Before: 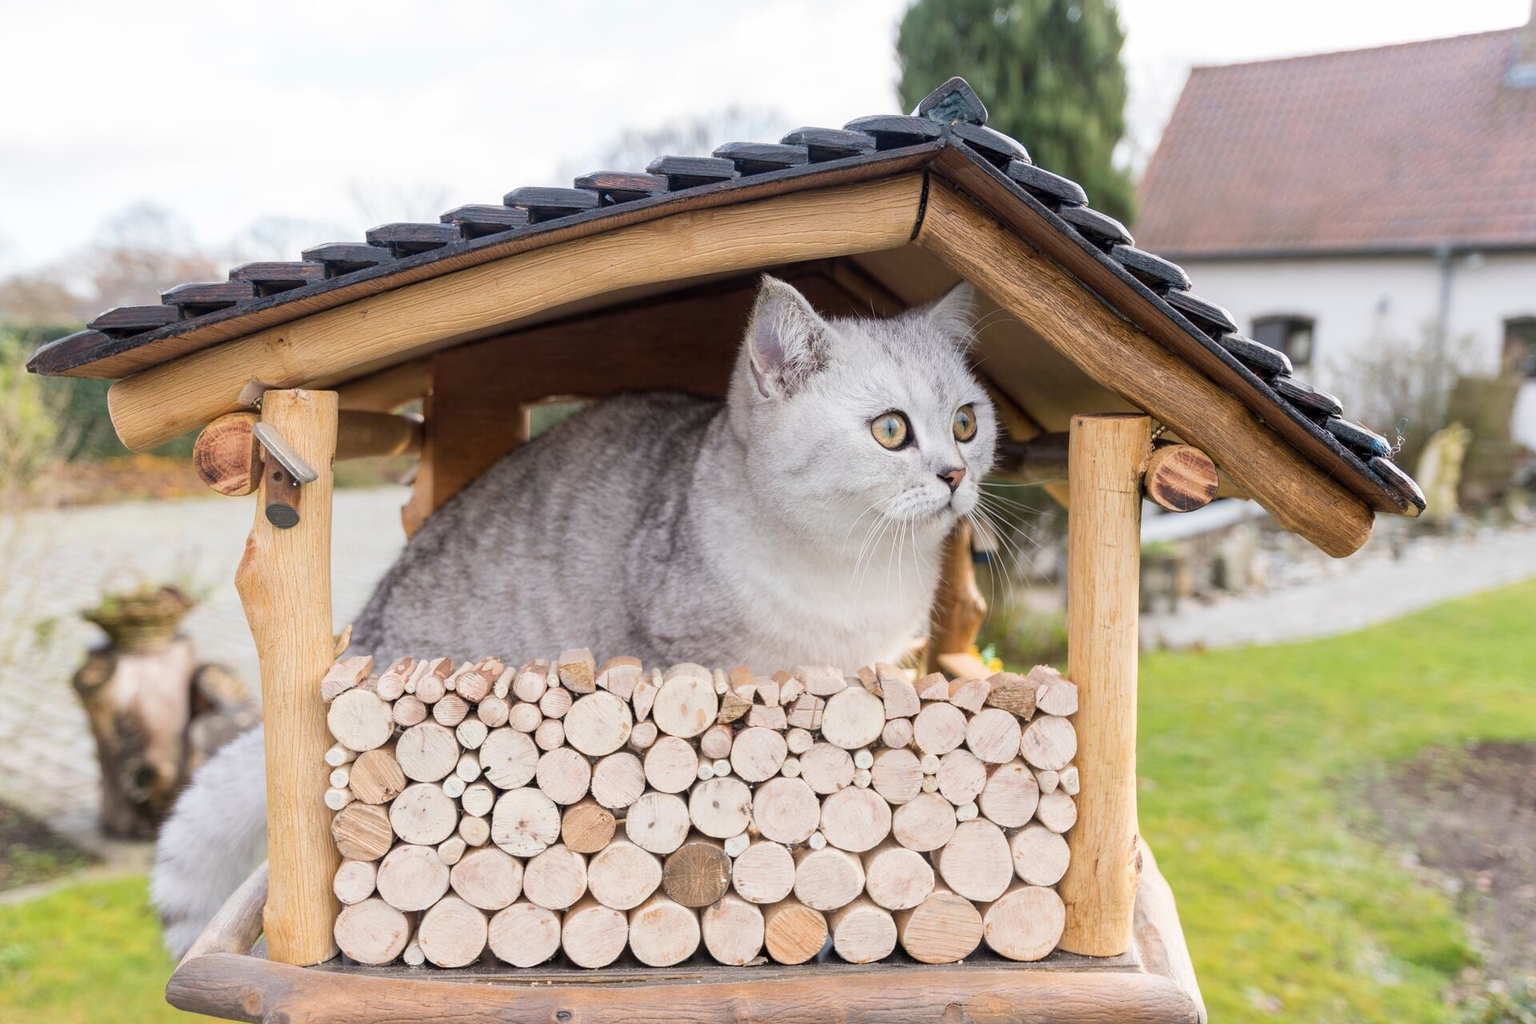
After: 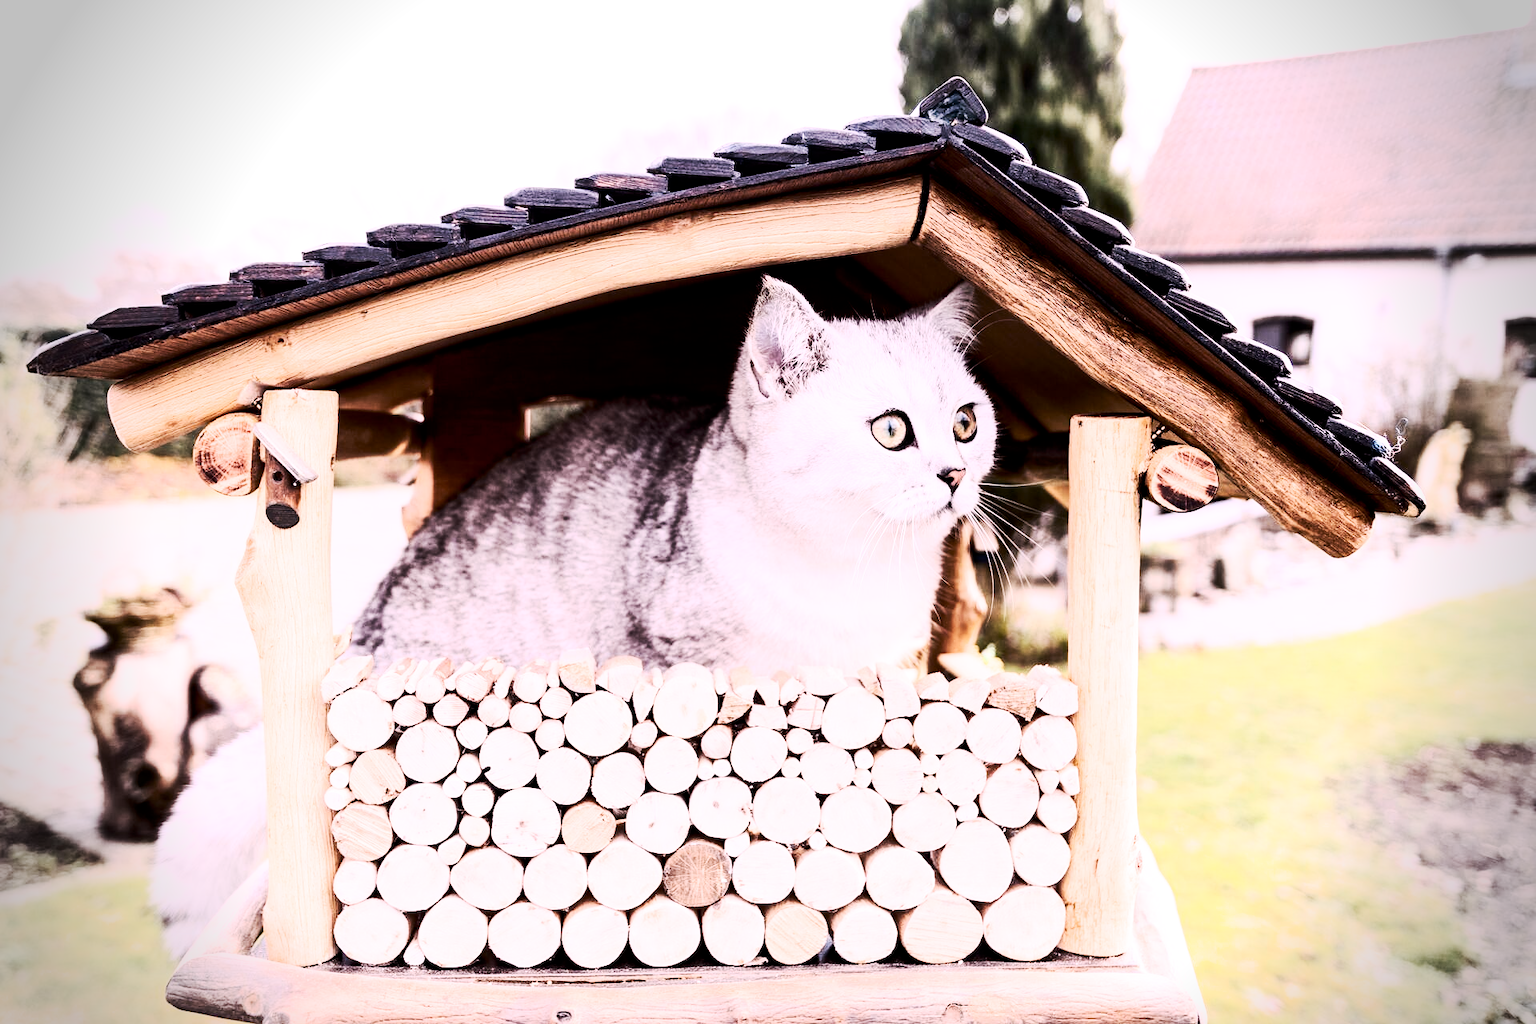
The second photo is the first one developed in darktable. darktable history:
contrast brightness saturation: contrast 0.5, saturation -0.1
white balance: red 1.188, blue 1.11
filmic rgb: black relative exposure -3.64 EV, white relative exposure 2.44 EV, hardness 3.29
tone curve: curves: ch0 [(0, 0) (0.003, 0.006) (0.011, 0.015) (0.025, 0.032) (0.044, 0.054) (0.069, 0.079) (0.1, 0.111) (0.136, 0.146) (0.177, 0.186) (0.224, 0.229) (0.277, 0.286) (0.335, 0.348) (0.399, 0.426) (0.468, 0.514) (0.543, 0.609) (0.623, 0.706) (0.709, 0.789) (0.801, 0.862) (0.898, 0.926) (1, 1)], preserve colors none
vignetting: fall-off radius 31.48%, brightness -0.472
shadows and highlights: shadows 25, highlights -25
